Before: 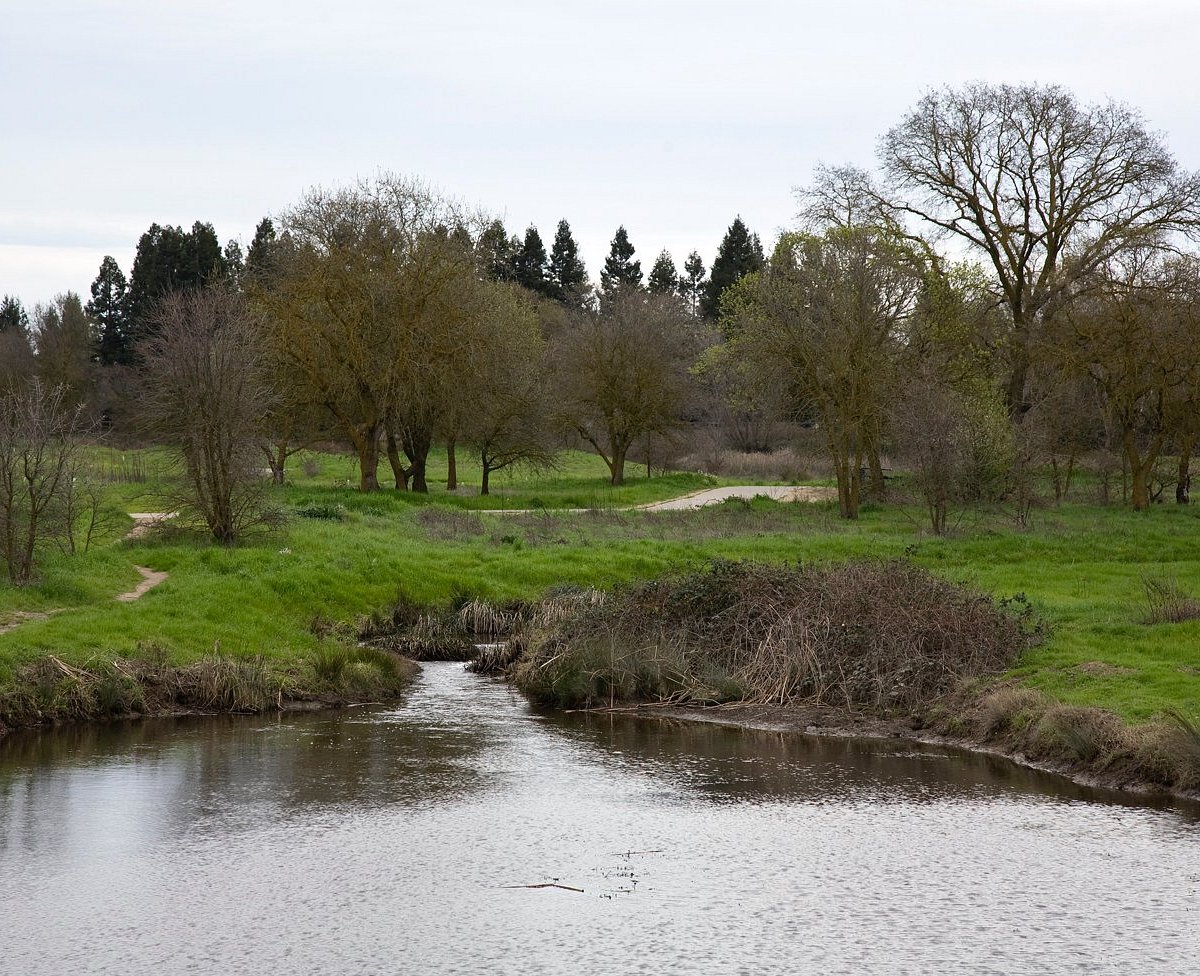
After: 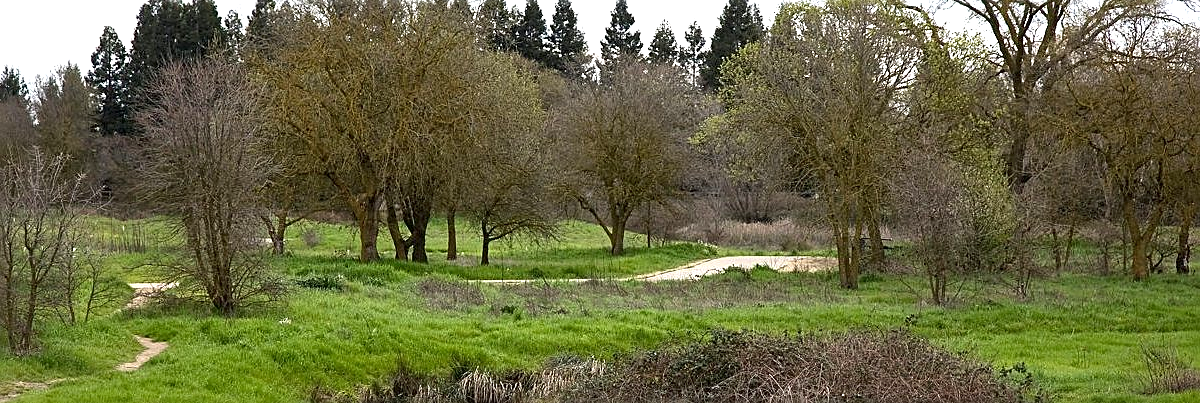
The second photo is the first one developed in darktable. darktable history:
local contrast: mode bilateral grid, contrast 26, coarseness 49, detail 123%, midtone range 0.2
tone equalizer: on, module defaults
sharpen: on, module defaults
exposure: exposure 0.771 EV, compensate highlight preservation false
crop and rotate: top 23.709%, bottom 34.965%
